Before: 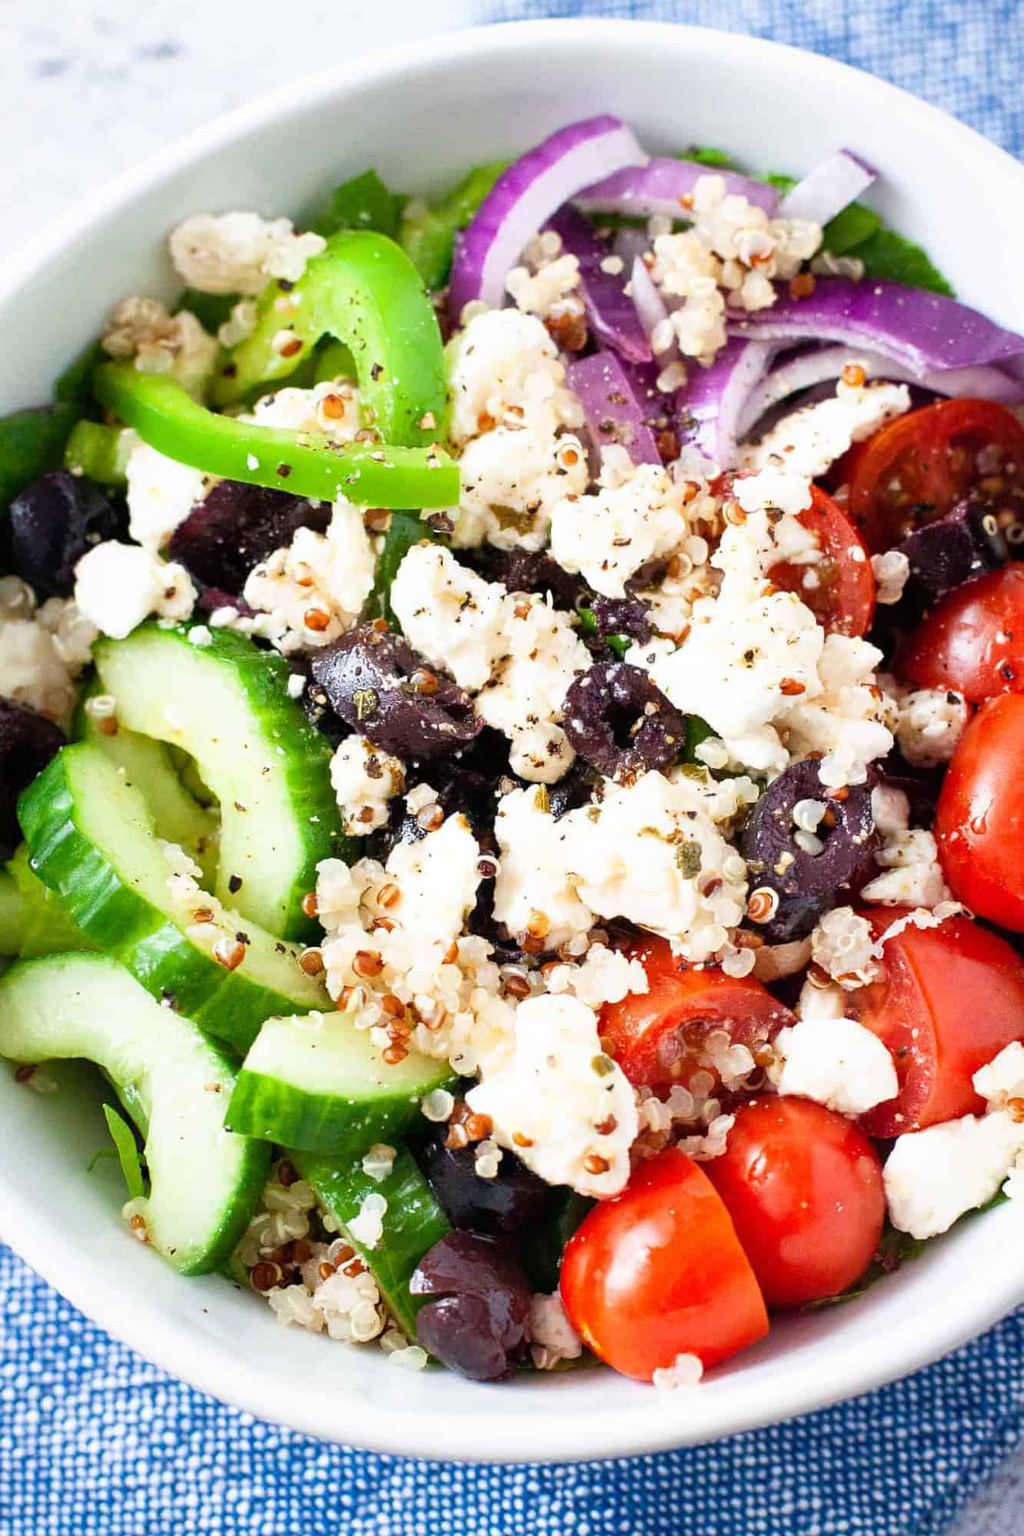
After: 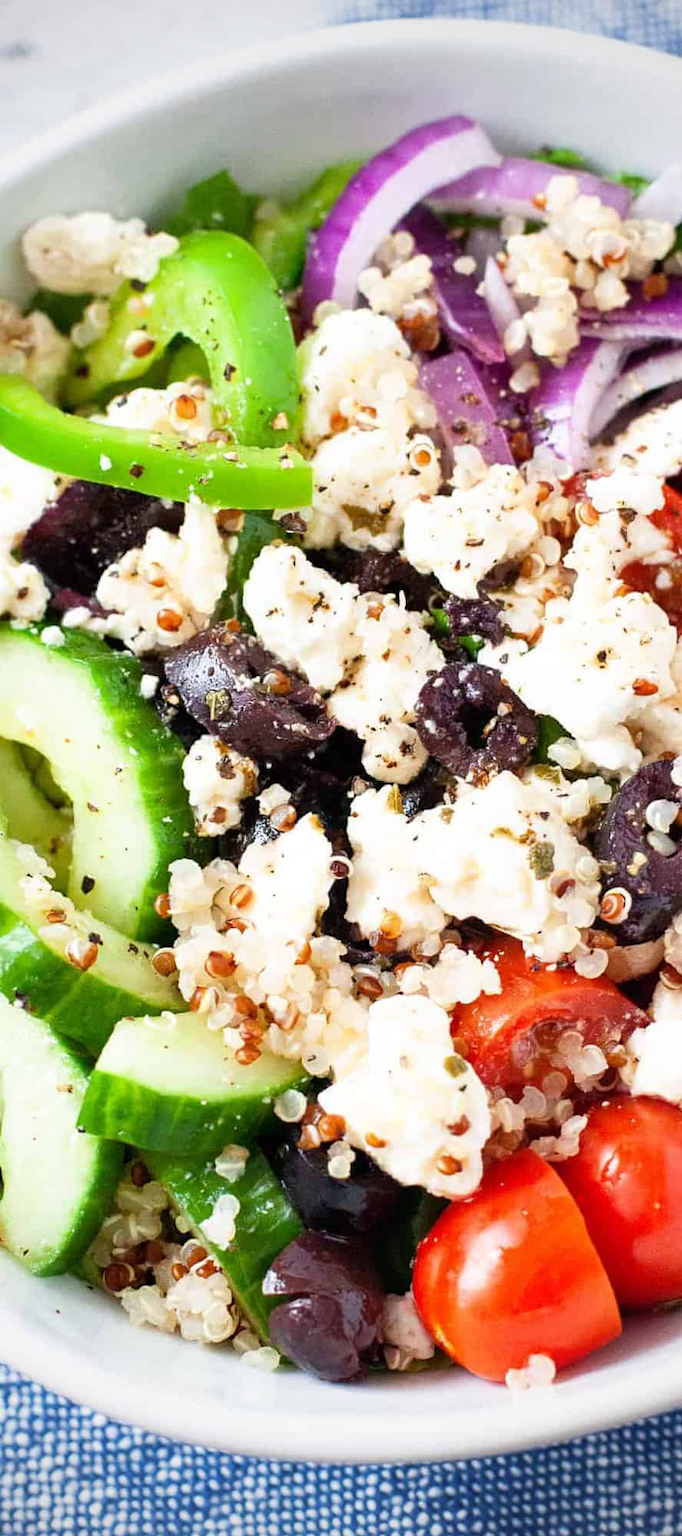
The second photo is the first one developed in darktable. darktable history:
vignetting: on, module defaults
crop and rotate: left 14.436%, right 18.898%
